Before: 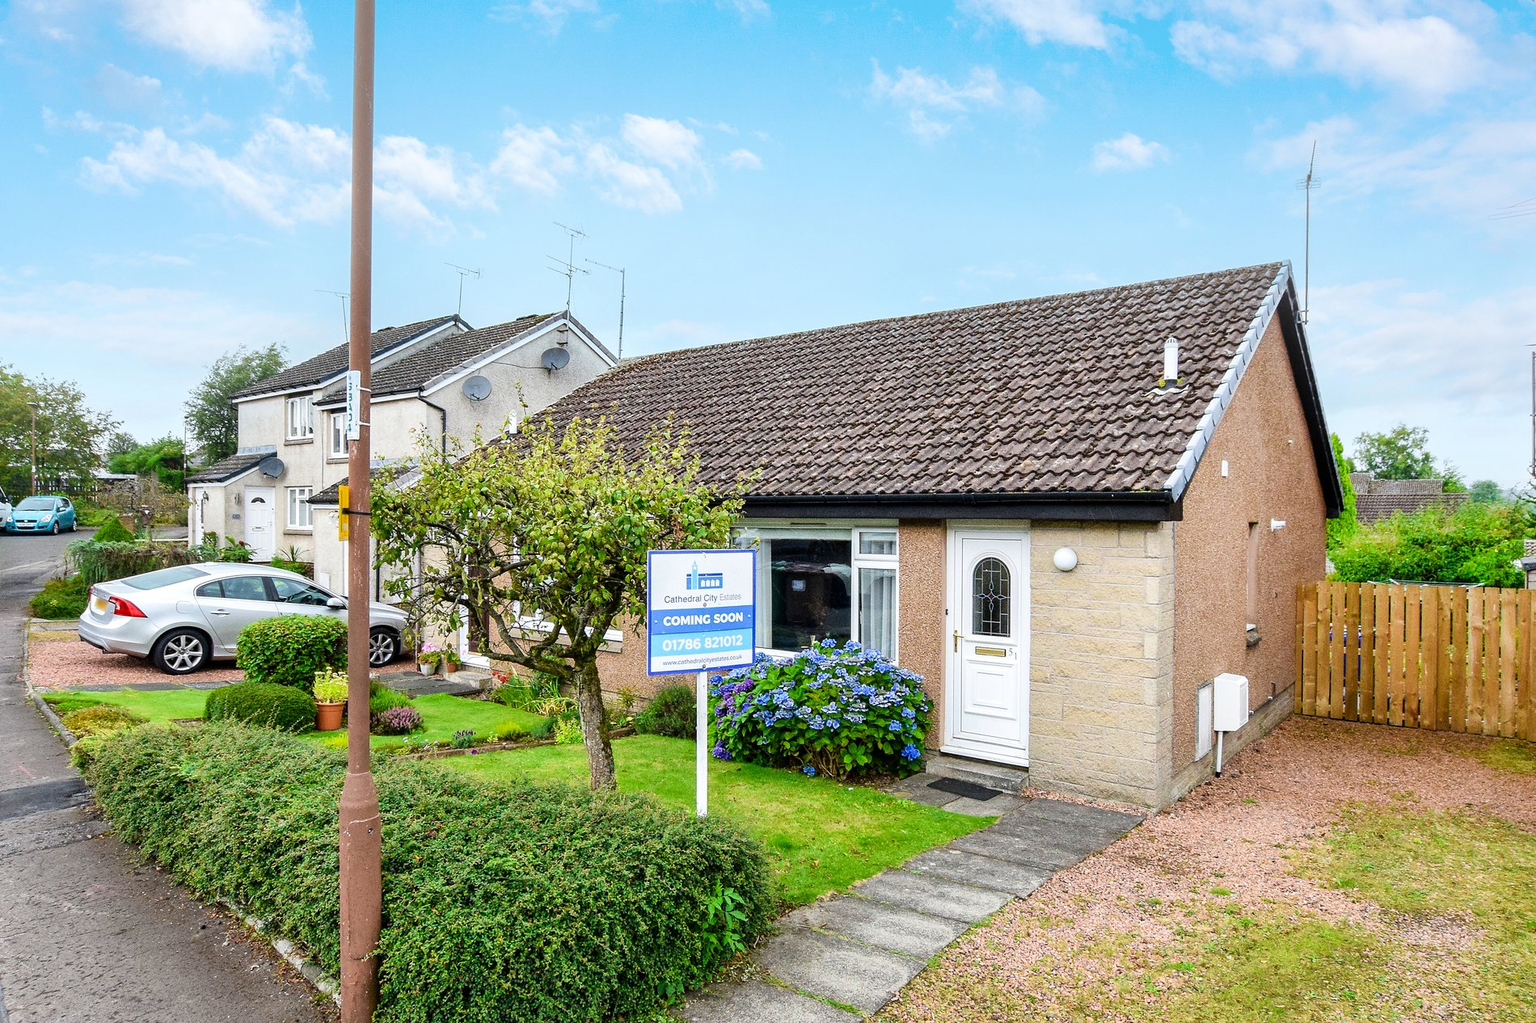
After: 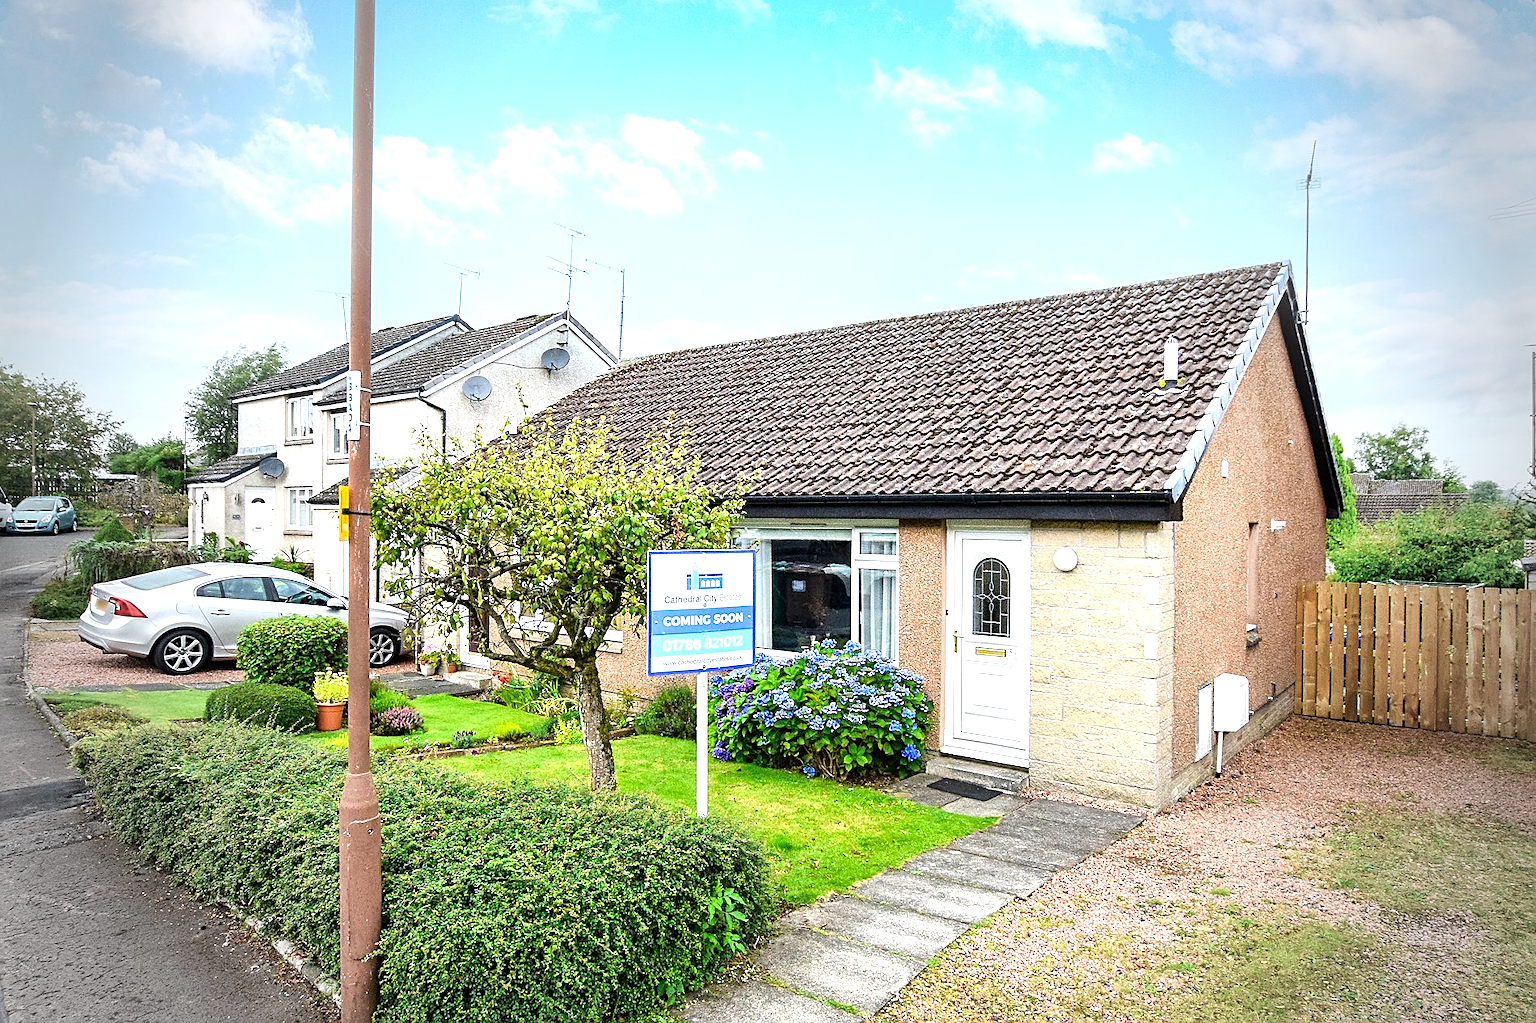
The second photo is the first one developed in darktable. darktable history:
vignetting: fall-off start 64.31%, width/height ratio 0.882
sharpen: on, module defaults
exposure: black level correction 0, exposure 0.701 EV, compensate highlight preservation false
